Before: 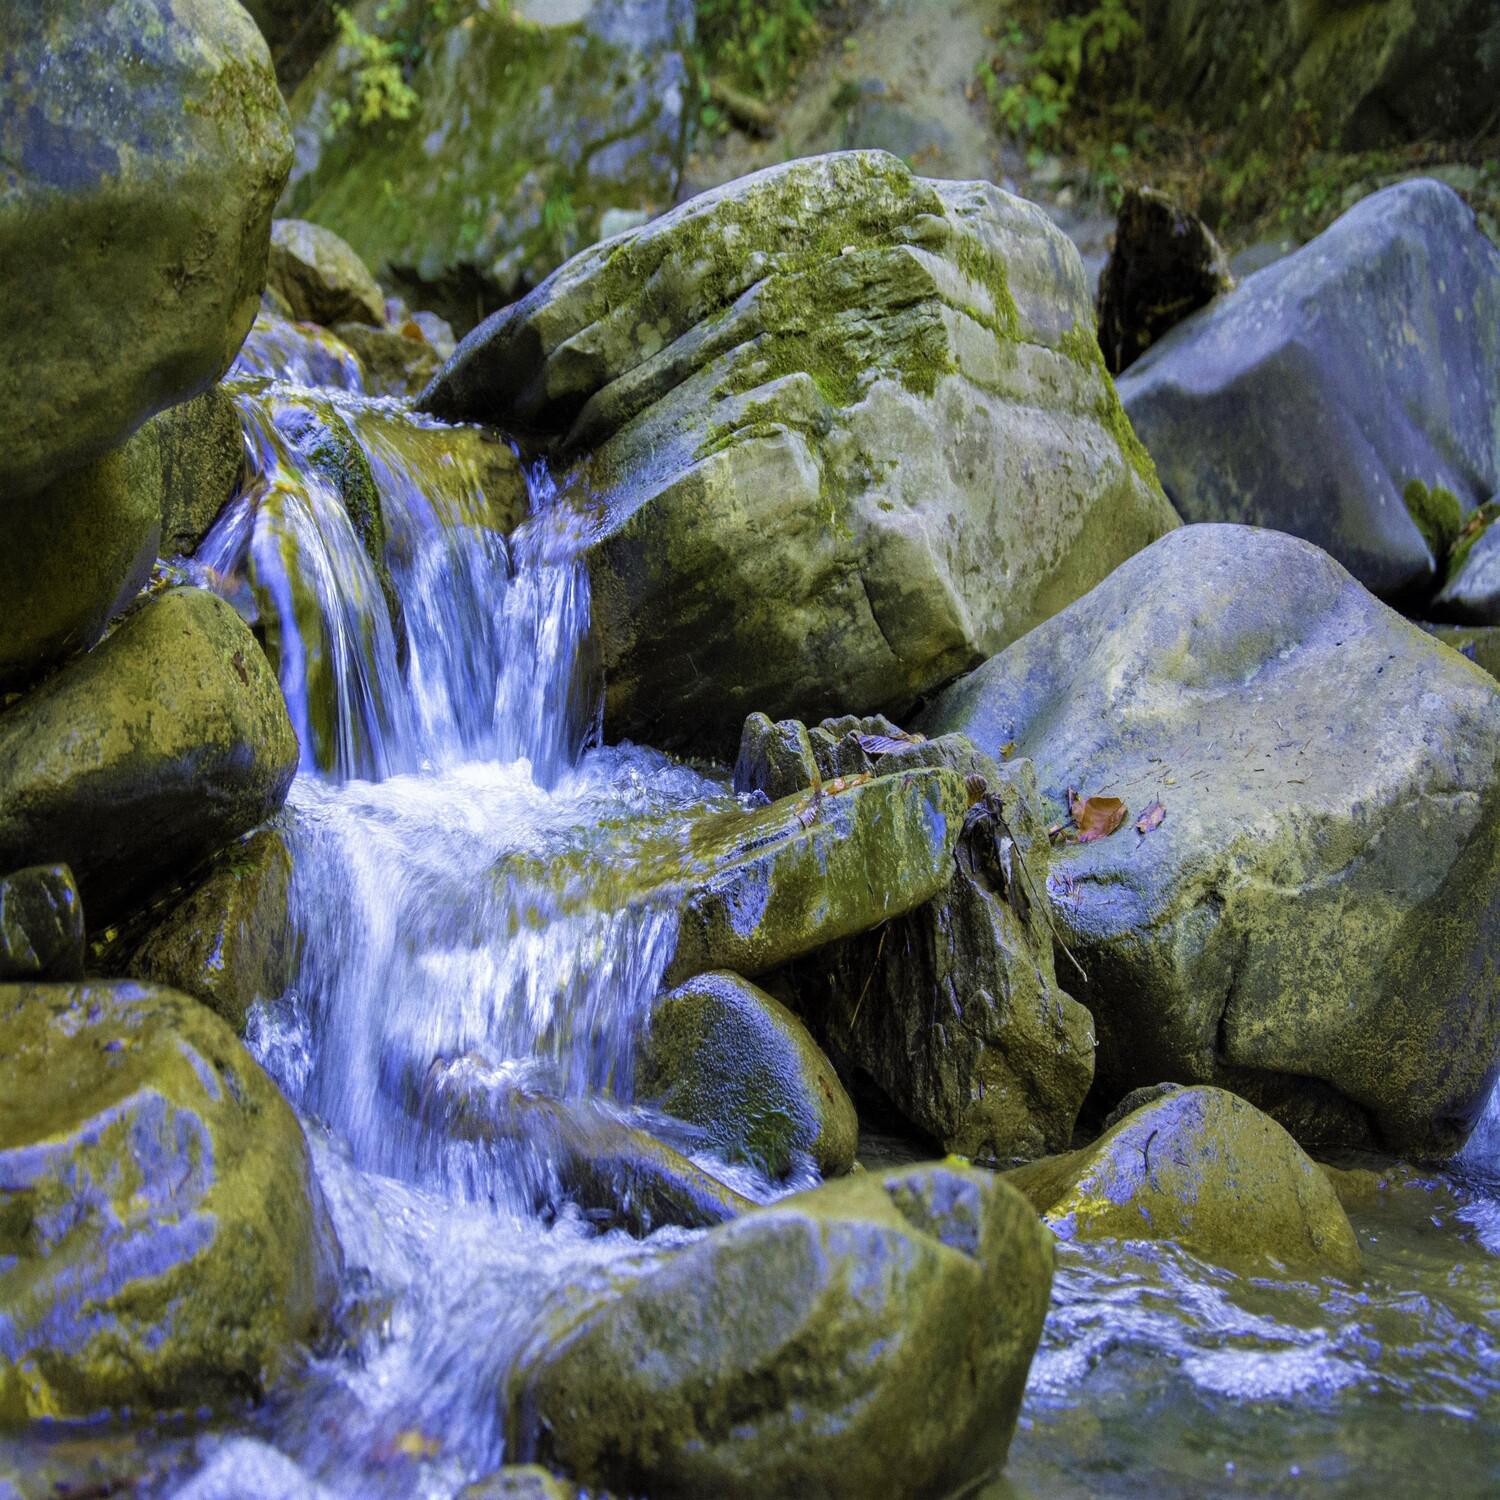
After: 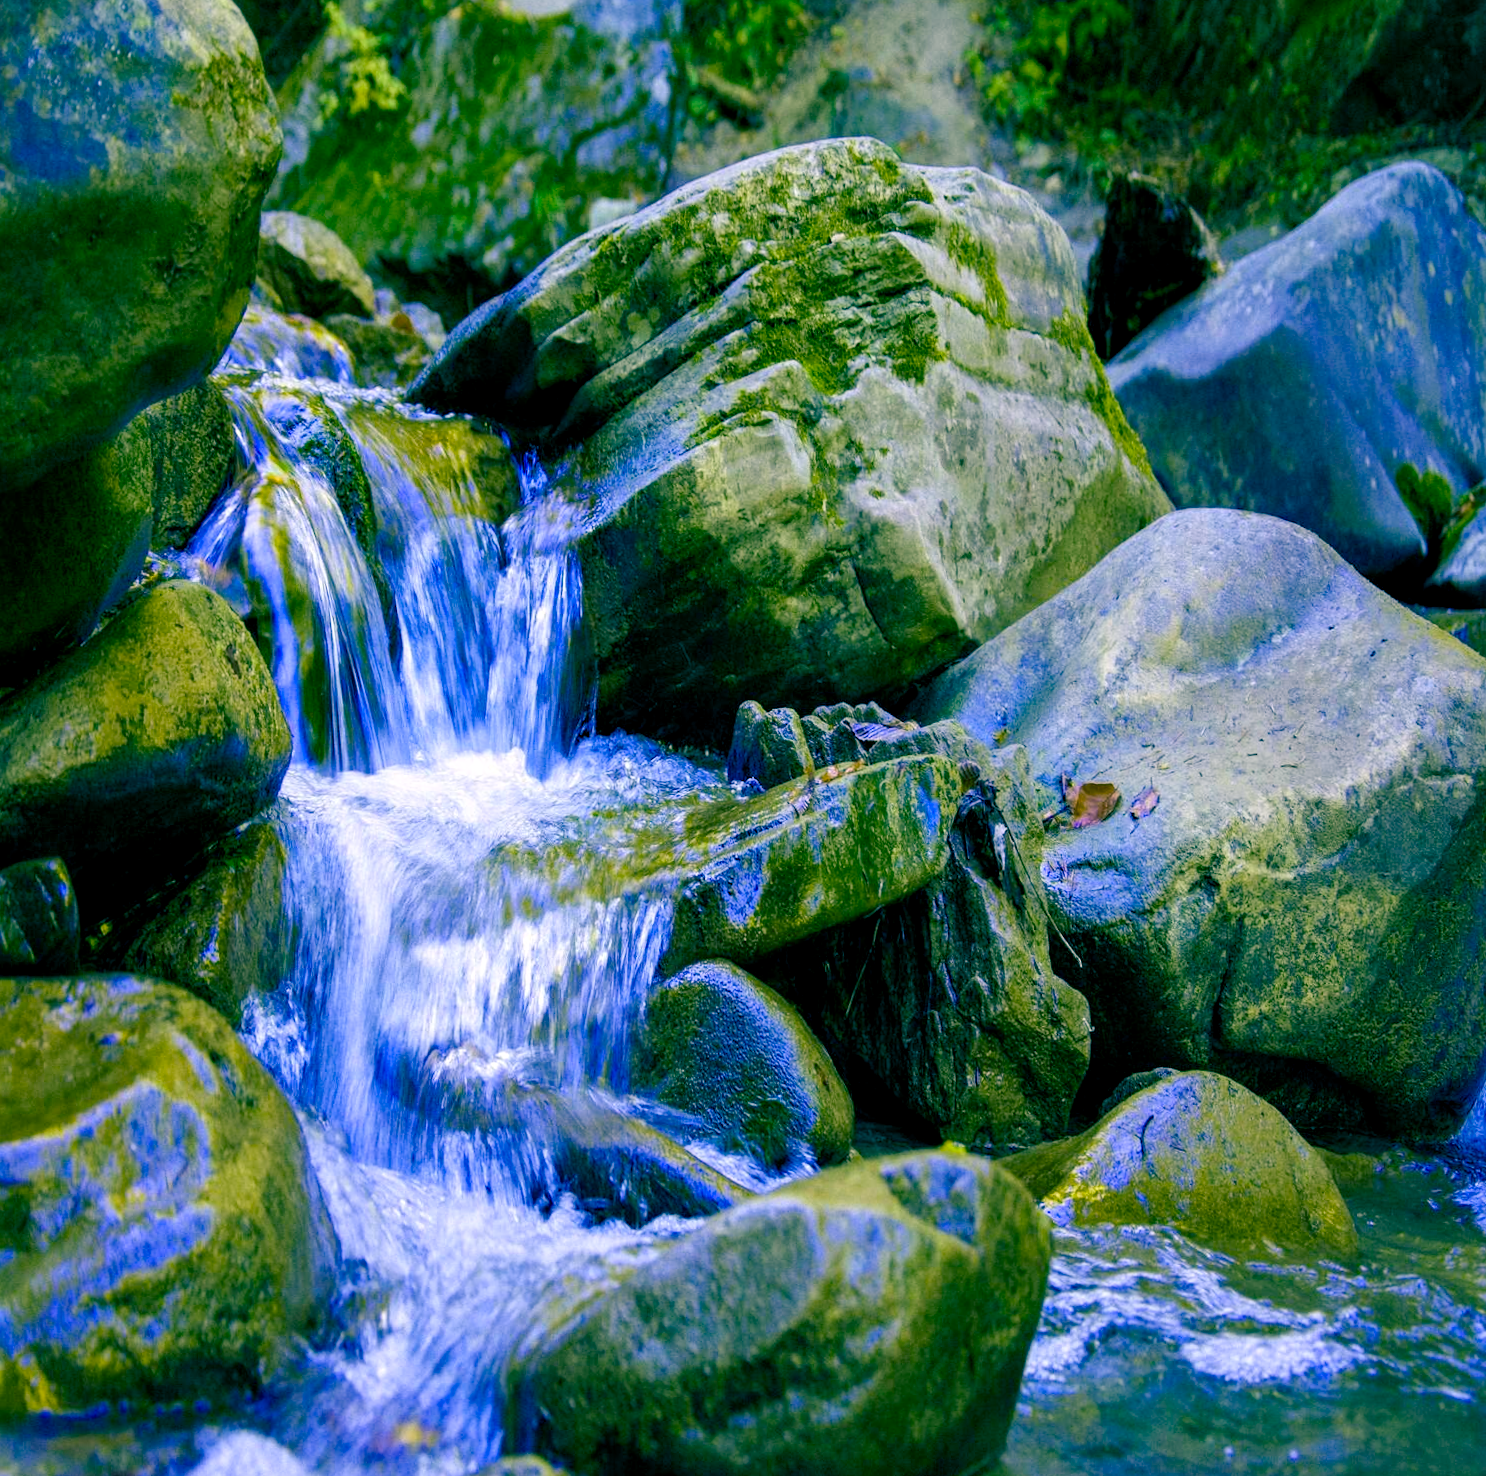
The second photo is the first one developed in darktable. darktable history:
color balance rgb: shadows lift › luminance -28.76%, shadows lift › chroma 10%, shadows lift › hue 230°, power › chroma 0.5%, power › hue 215°, highlights gain › luminance 7.14%, highlights gain › chroma 1%, highlights gain › hue 50°, global offset › luminance -0.29%, global offset › hue 260°, perceptual saturation grading › global saturation 20%, perceptual saturation grading › highlights -13.92%, perceptual saturation grading › shadows 50%
rotate and perspective: rotation -0.45°, automatic cropping original format, crop left 0.008, crop right 0.992, crop top 0.012, crop bottom 0.988
contrast brightness saturation: contrast 0.1, brightness 0.03, saturation 0.09
